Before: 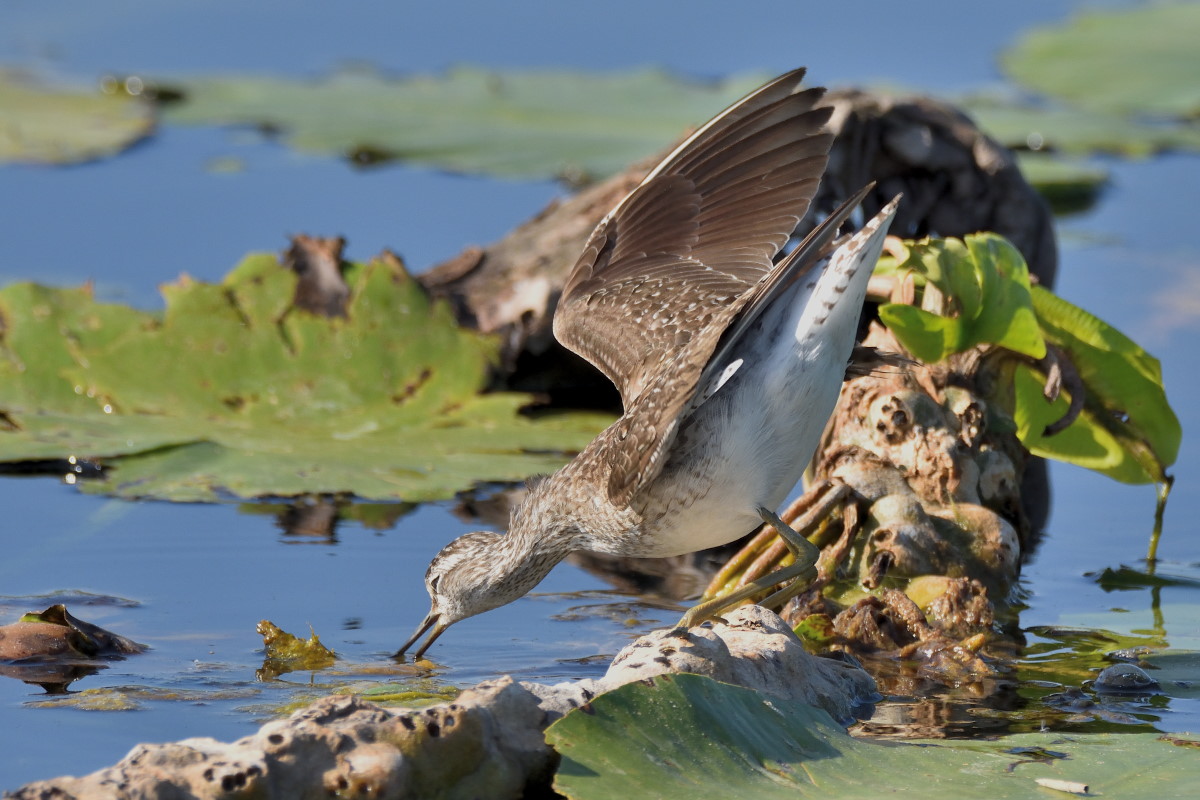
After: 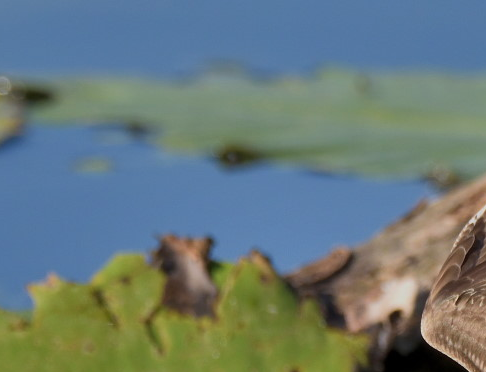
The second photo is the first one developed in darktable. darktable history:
velvia: strength 14.91%
crop and rotate: left 11.047%, top 0.049%, right 48.45%, bottom 53.449%
shadows and highlights: radius 124.42, shadows 98.81, white point adjustment -2.86, highlights -98.77, soften with gaussian
